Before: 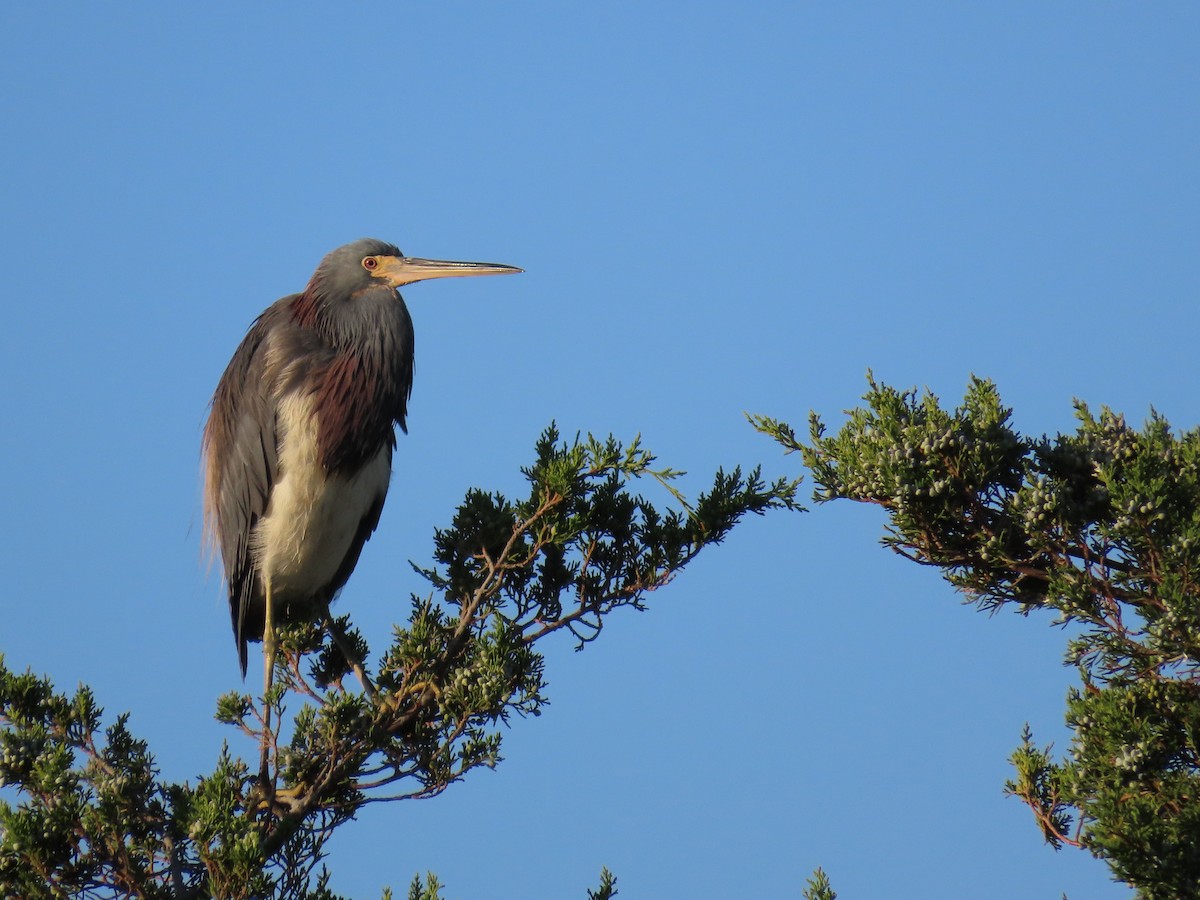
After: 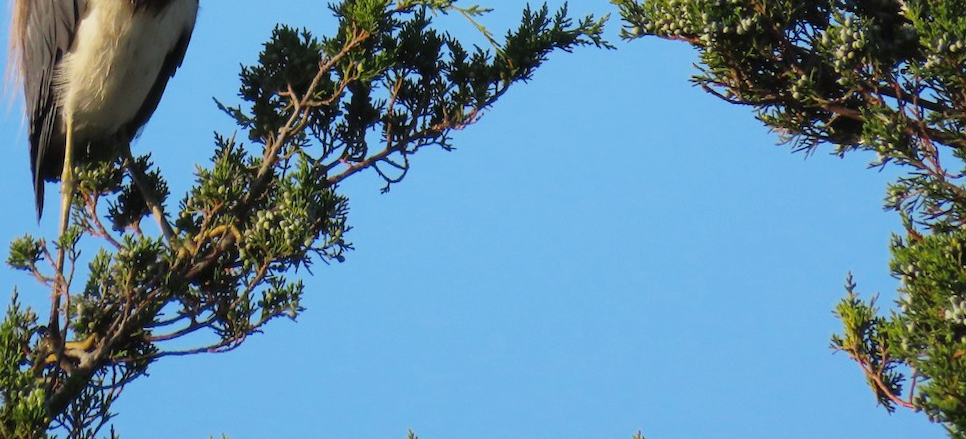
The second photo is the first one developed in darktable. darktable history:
rotate and perspective: rotation 0.215°, lens shift (vertical) -0.139, crop left 0.069, crop right 0.939, crop top 0.002, crop bottom 0.996
crop and rotate: left 13.306%, top 48.129%, bottom 2.928%
white balance: red 0.974, blue 1.044
color balance rgb: perceptual saturation grading › global saturation 10%, global vibrance 10%
base curve: curves: ch0 [(0, 0) (0.088, 0.125) (0.176, 0.251) (0.354, 0.501) (0.613, 0.749) (1, 0.877)], preserve colors none
